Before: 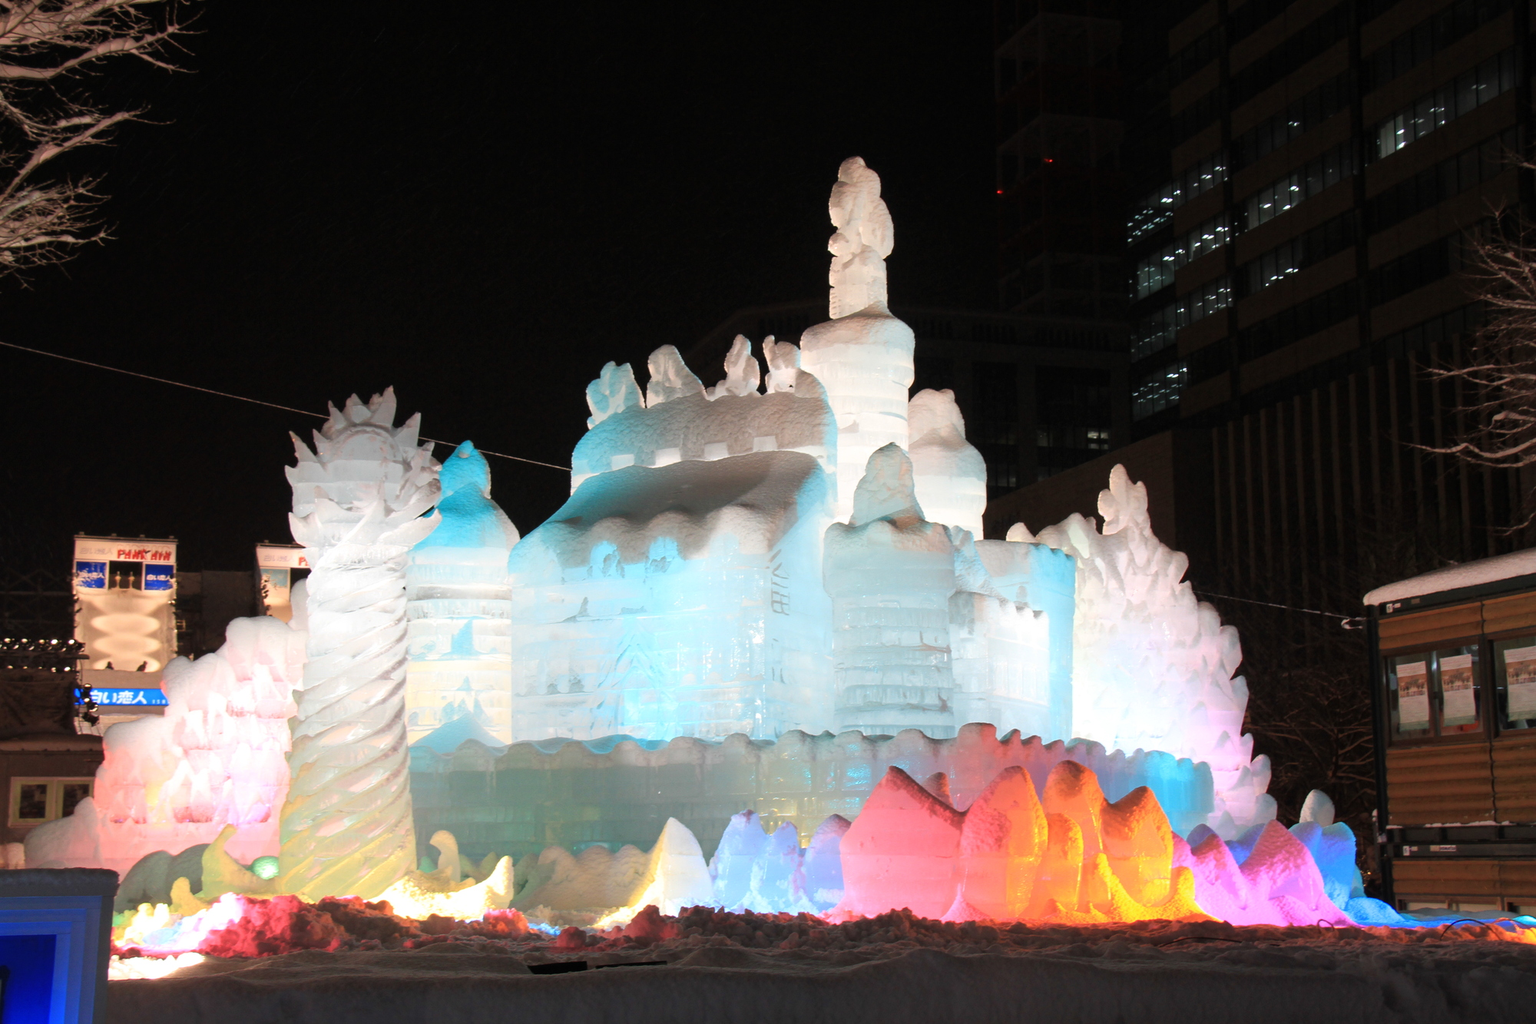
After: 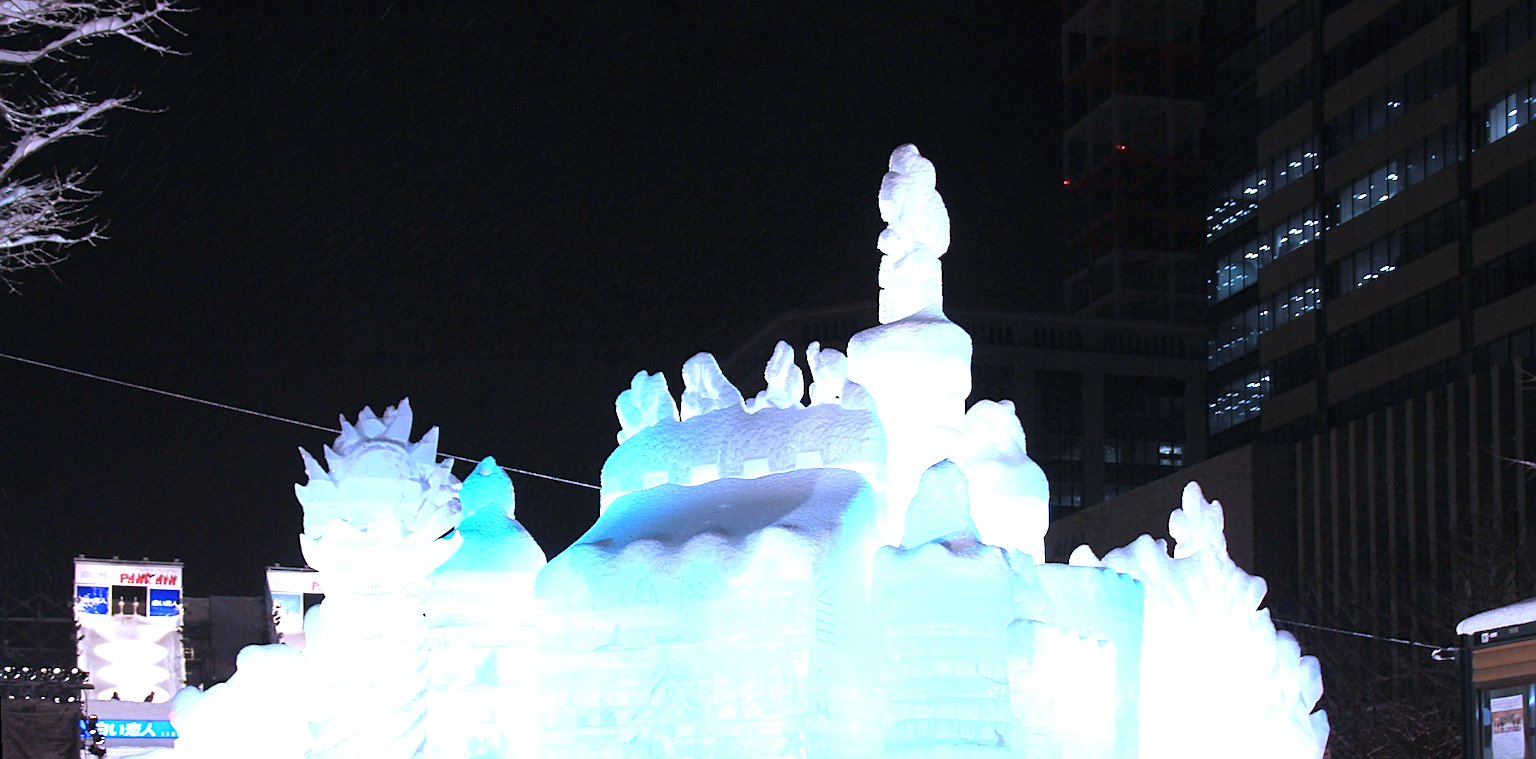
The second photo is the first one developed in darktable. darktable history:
white balance: red 0.766, blue 1.537
exposure: exposure 1.25 EV, compensate exposure bias true, compensate highlight preservation false
crop: left 1.509%, top 3.452%, right 7.696%, bottom 28.452%
rotate and perspective: lens shift (vertical) 0.048, lens shift (horizontal) -0.024, automatic cropping off
sharpen: on, module defaults
